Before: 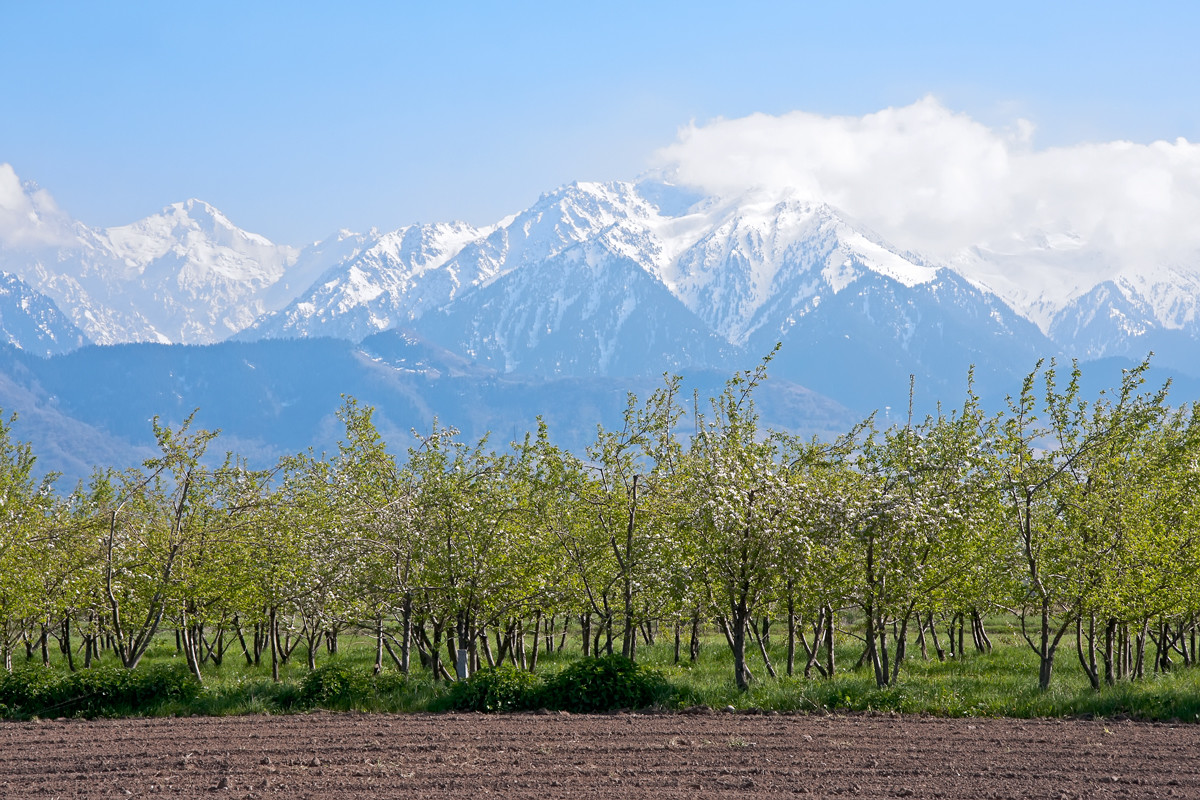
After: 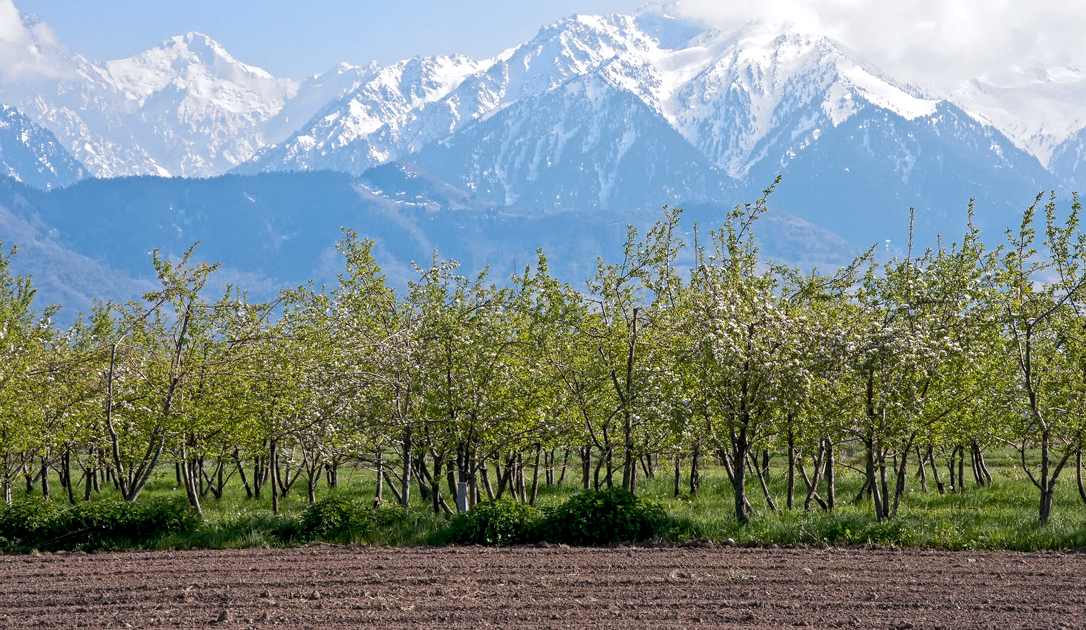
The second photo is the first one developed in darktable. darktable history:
crop: top 20.916%, right 9.437%, bottom 0.316%
local contrast: on, module defaults
